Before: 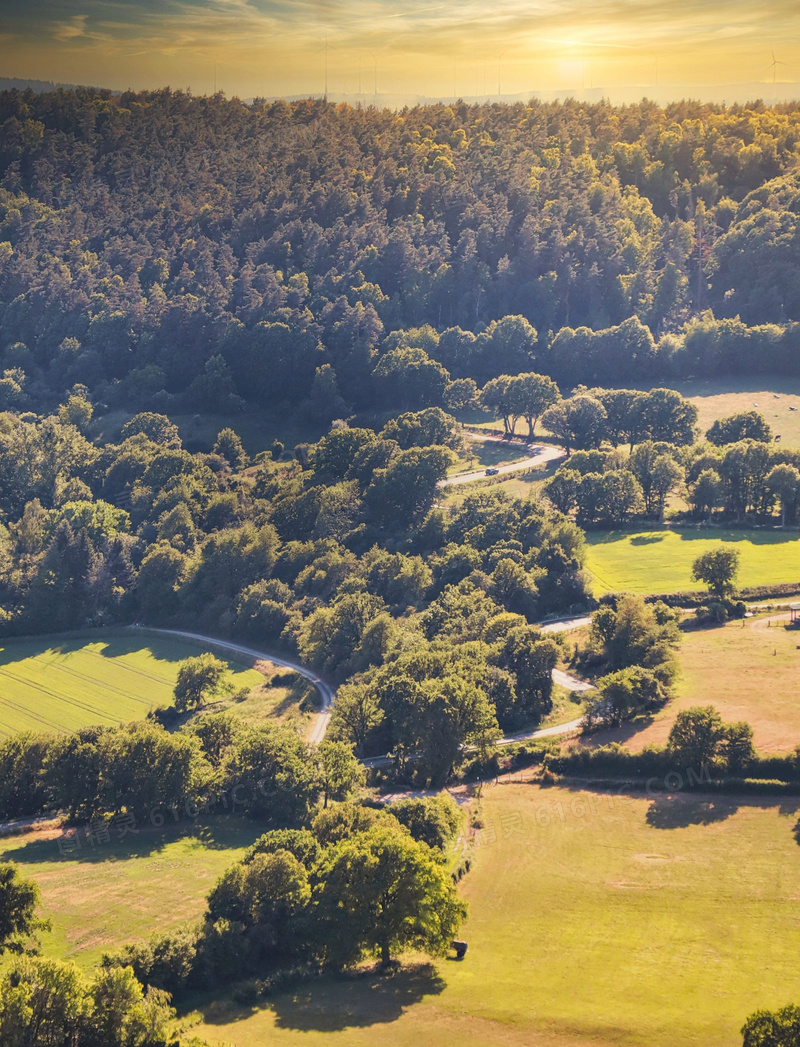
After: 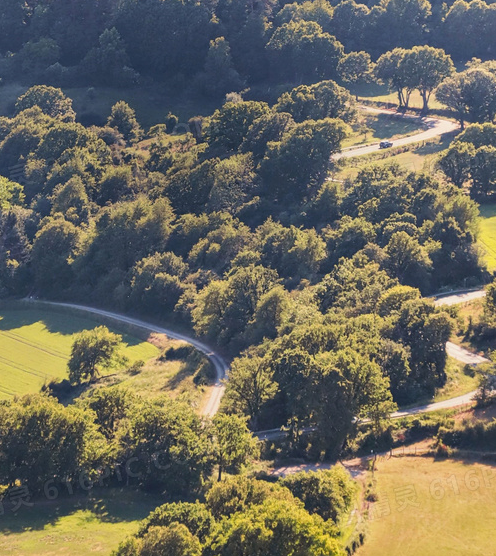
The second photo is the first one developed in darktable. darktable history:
crop: left 13.312%, top 31.28%, right 24.627%, bottom 15.582%
local contrast: mode bilateral grid, contrast 20, coarseness 50, detail 120%, midtone range 0.2
